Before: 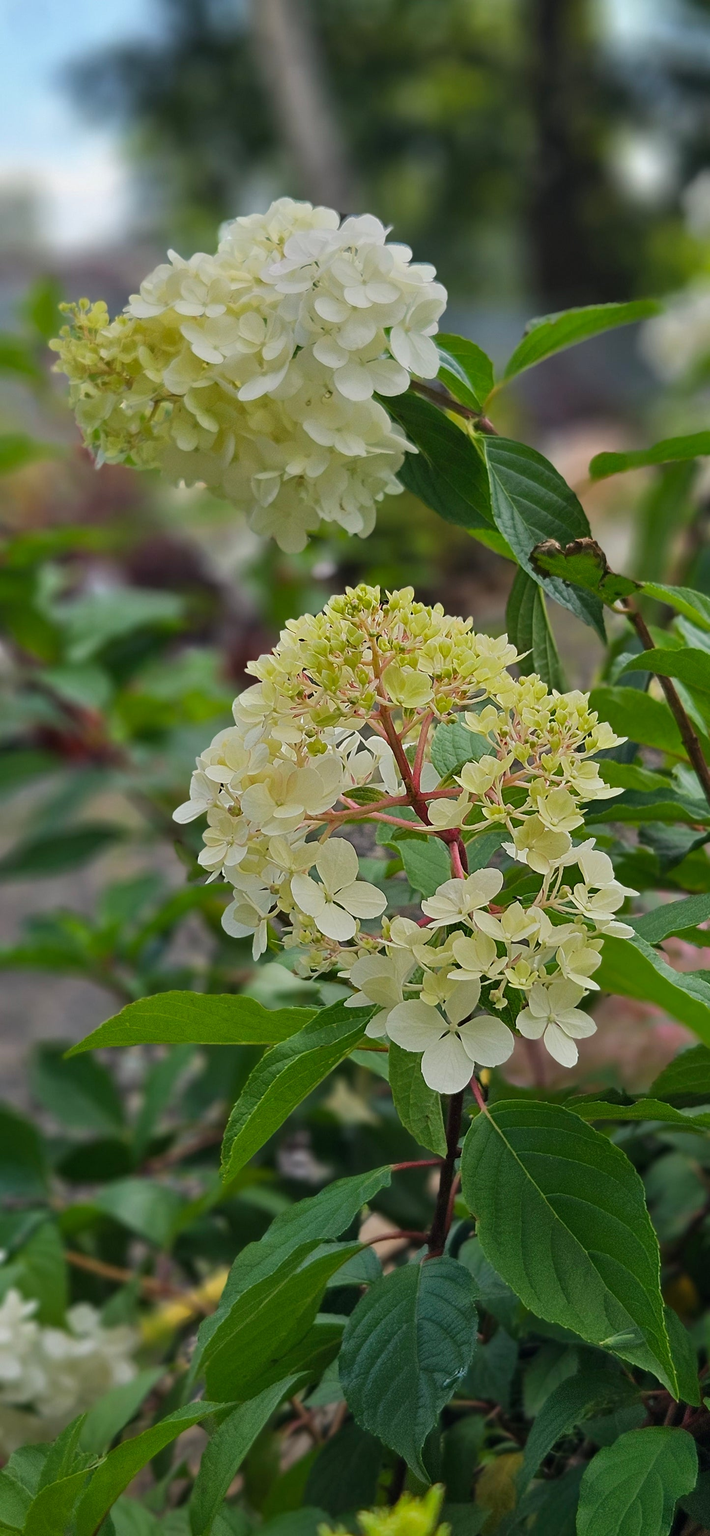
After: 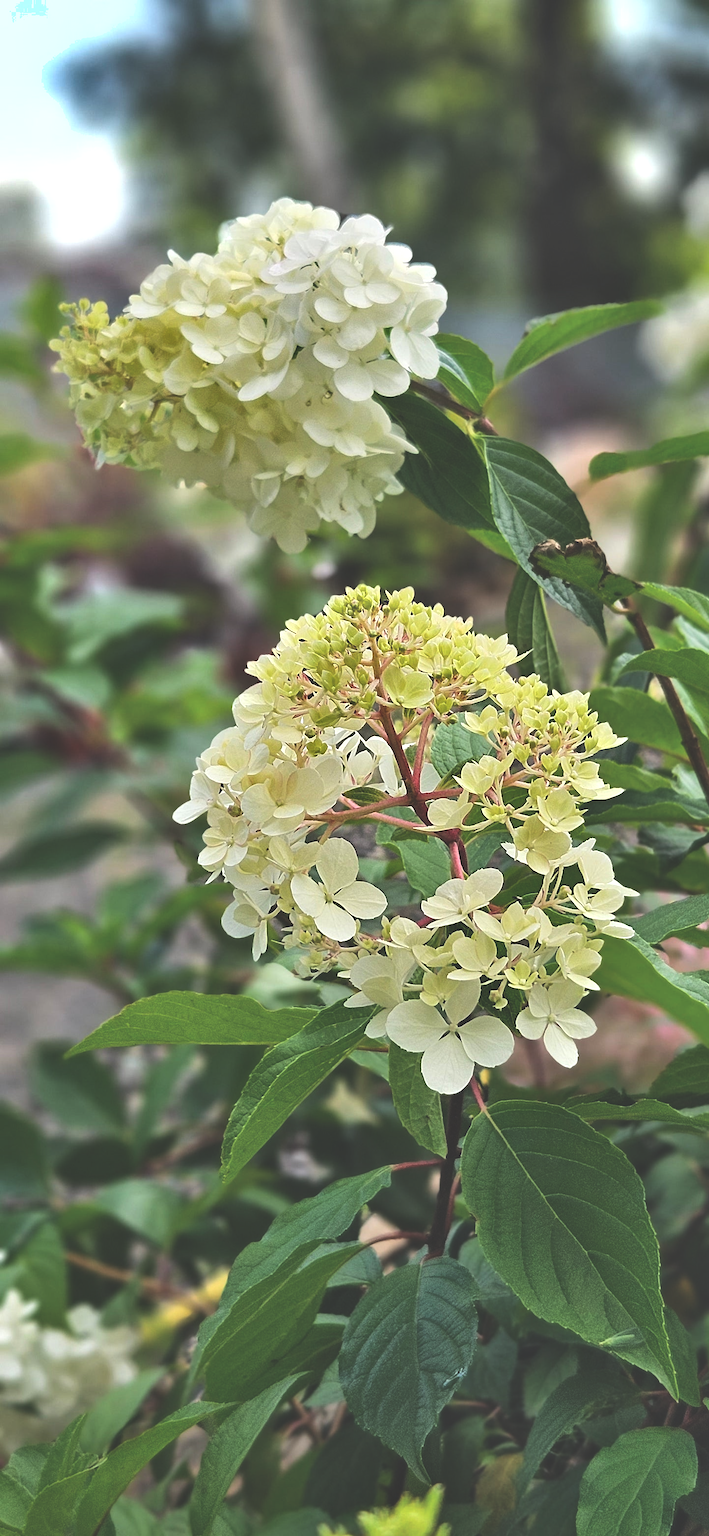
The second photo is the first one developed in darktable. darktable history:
shadows and highlights: shadows color adjustment 97.66%, soften with gaussian
exposure: black level correction -0.041, exposure 0.064 EV, compensate highlight preservation false
tone equalizer: -8 EV -0.75 EV, -7 EV -0.7 EV, -6 EV -0.6 EV, -5 EV -0.4 EV, -3 EV 0.4 EV, -2 EV 0.6 EV, -1 EV 0.7 EV, +0 EV 0.75 EV, edges refinement/feathering 500, mask exposure compensation -1.57 EV, preserve details no
